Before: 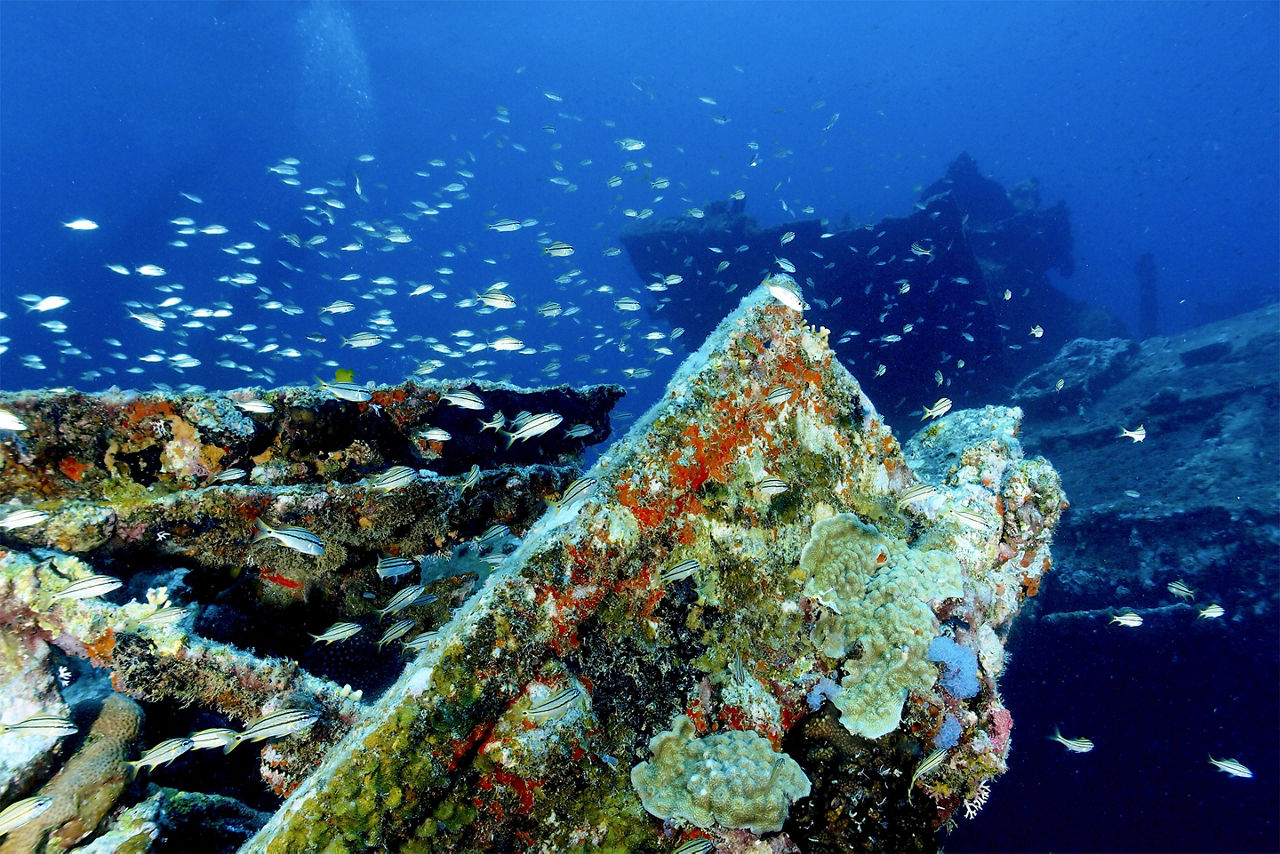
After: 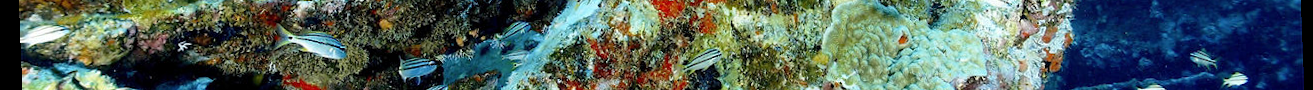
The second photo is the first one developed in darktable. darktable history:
crop and rotate: top 59.084%, bottom 30.916%
rotate and perspective: rotation -2.29°, automatic cropping off
